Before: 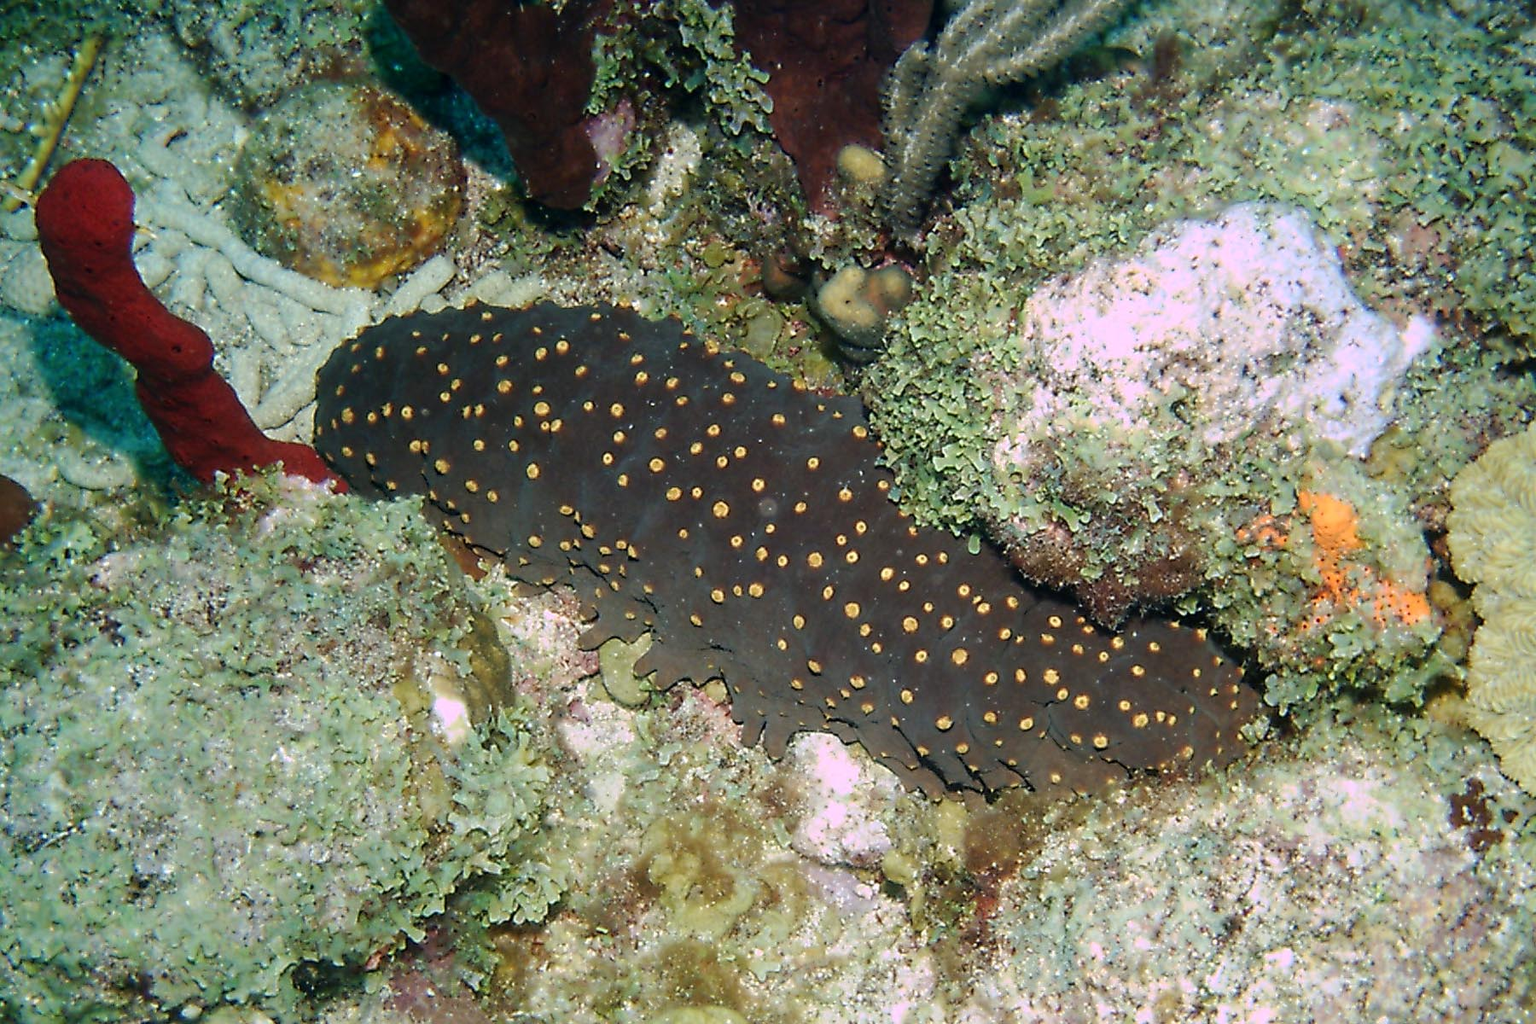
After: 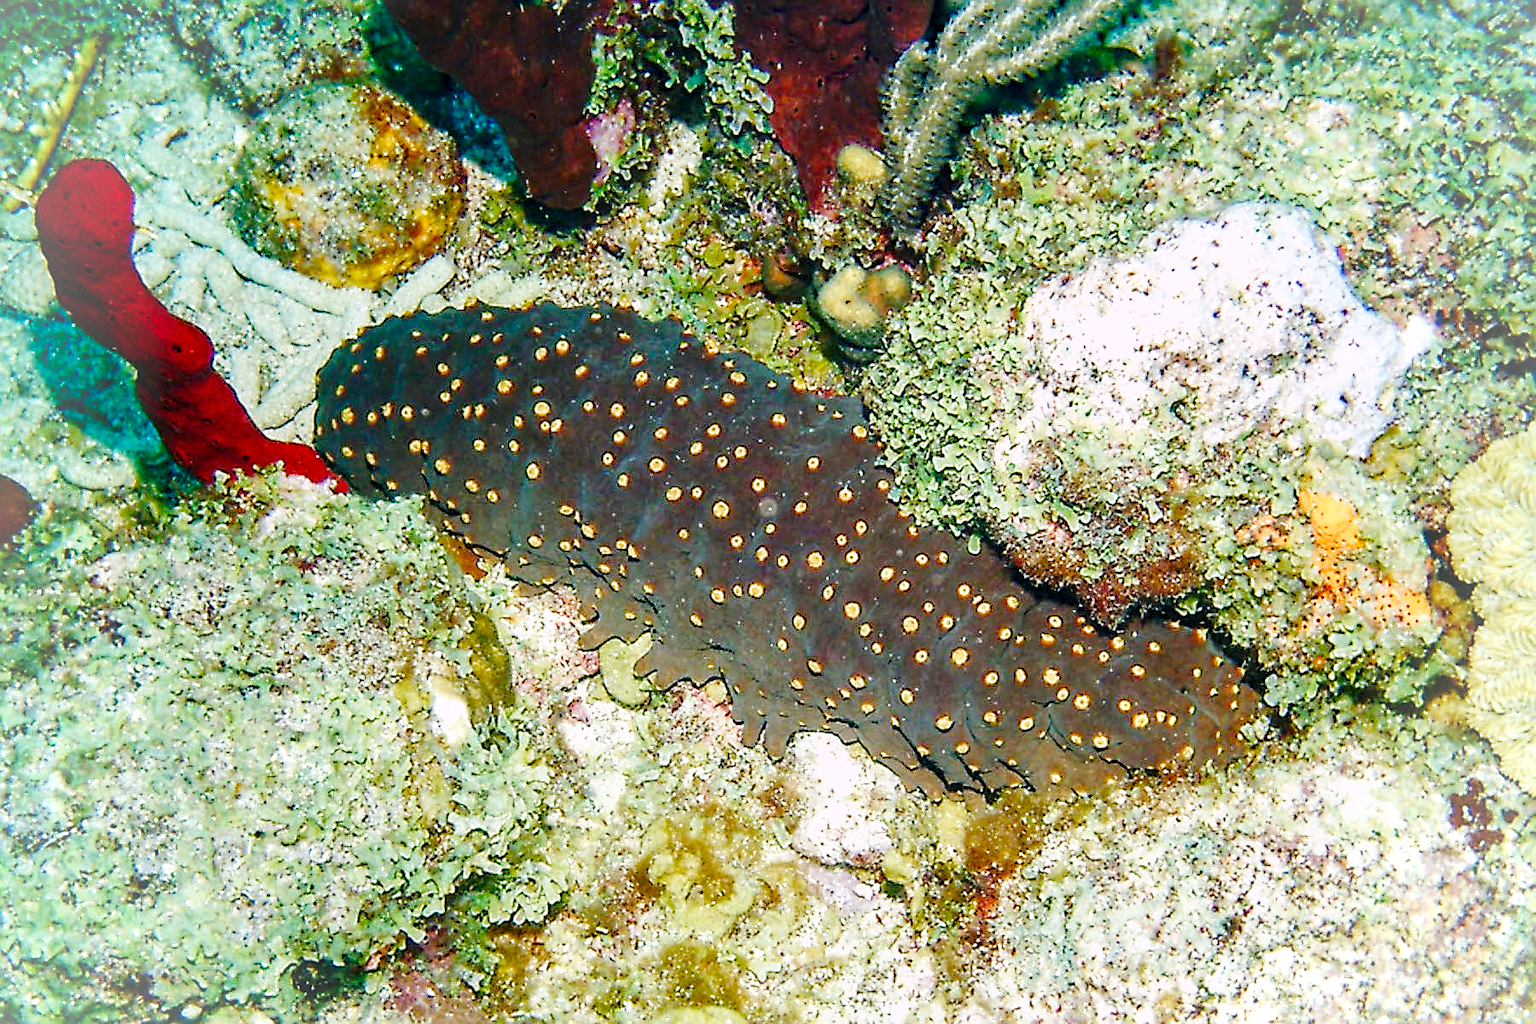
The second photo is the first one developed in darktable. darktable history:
sharpen: amount 0.753
vignetting: brightness 0.292, saturation 0
color balance rgb: perceptual saturation grading › global saturation 20%, perceptual saturation grading › highlights -25.295%, perceptual saturation grading › shadows 49.96%, contrast -9.559%
shadows and highlights: shadows 37.67, highlights -28.08, soften with gaussian
exposure: exposure 0.27 EV, compensate highlight preservation false
base curve: curves: ch0 [(0, 0) (0.028, 0.03) (0.121, 0.232) (0.46, 0.748) (0.859, 0.968) (1, 1)], preserve colors none
haze removal: compatibility mode true, adaptive false
local contrast: on, module defaults
